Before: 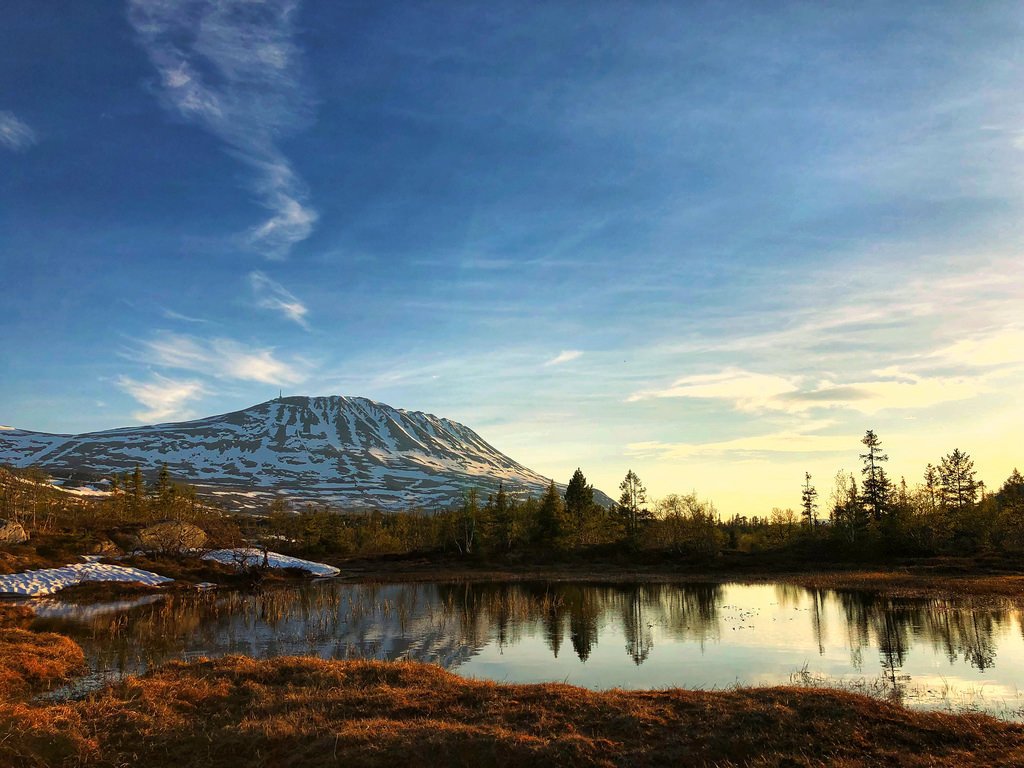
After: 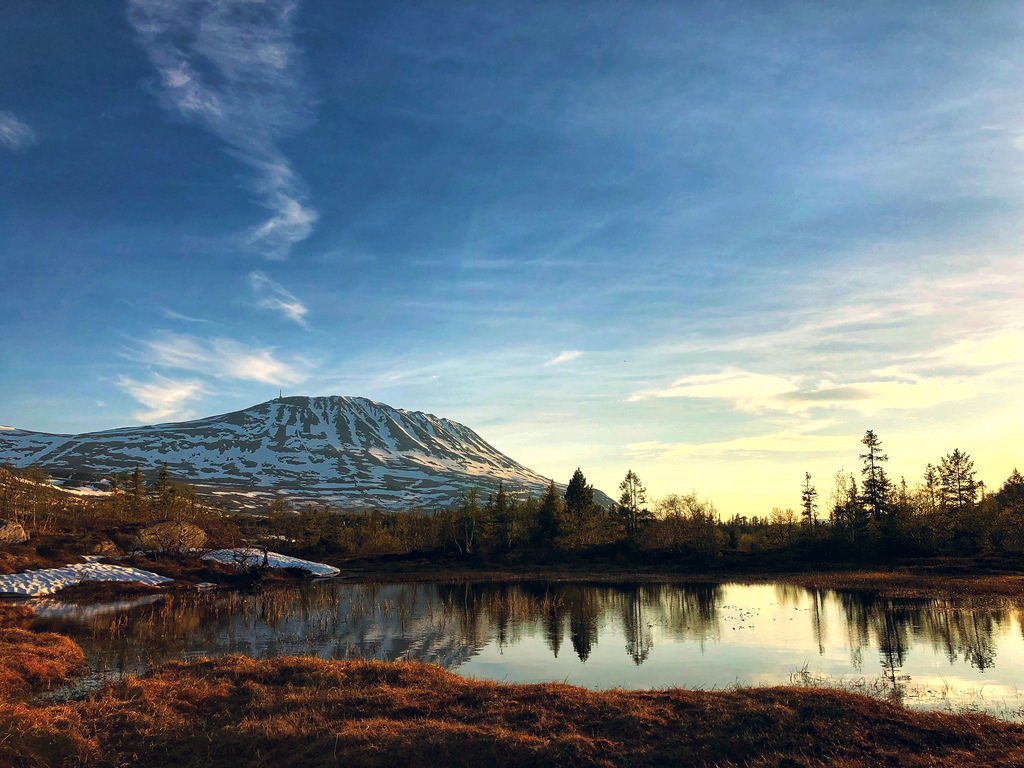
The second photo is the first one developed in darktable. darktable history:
color balance rgb: shadows lift › chroma 3.88%, shadows lift › hue 88.52°, power › hue 214.65°, global offset › chroma 0.1%, global offset › hue 252.4°, contrast 4.45%
